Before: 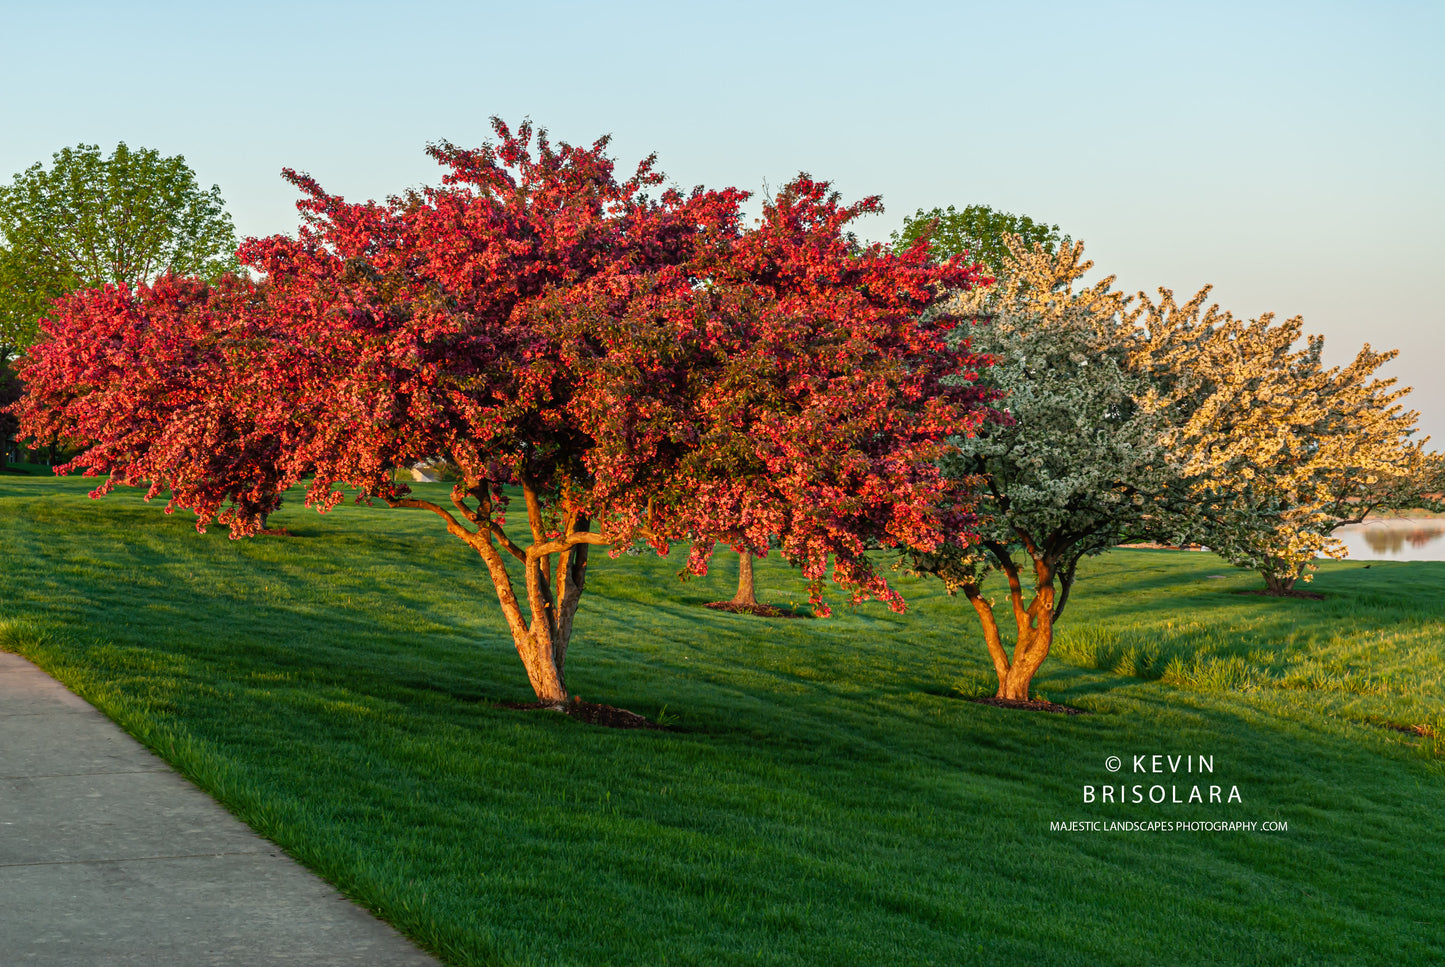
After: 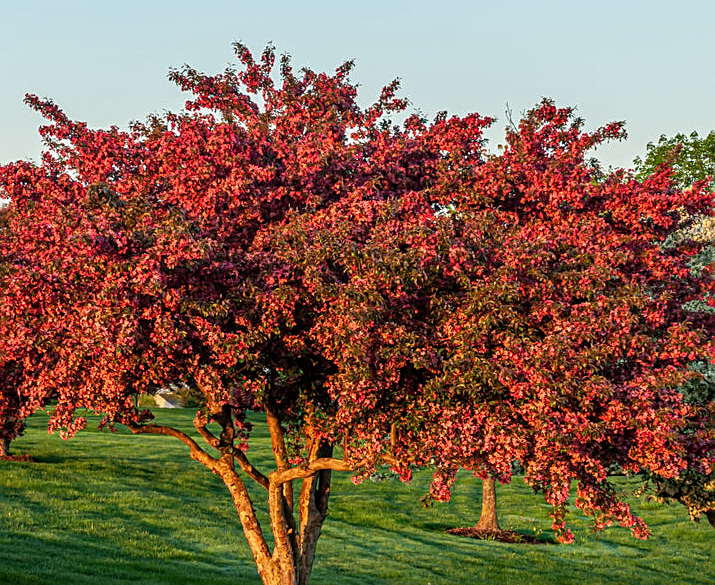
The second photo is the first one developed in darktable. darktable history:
crop: left 17.824%, top 7.681%, right 32.659%, bottom 31.728%
color calibration: illuminant same as pipeline (D50), adaptation XYZ, x 0.345, y 0.358, temperature 5017.07 K
sharpen: on, module defaults
local contrast: on, module defaults
